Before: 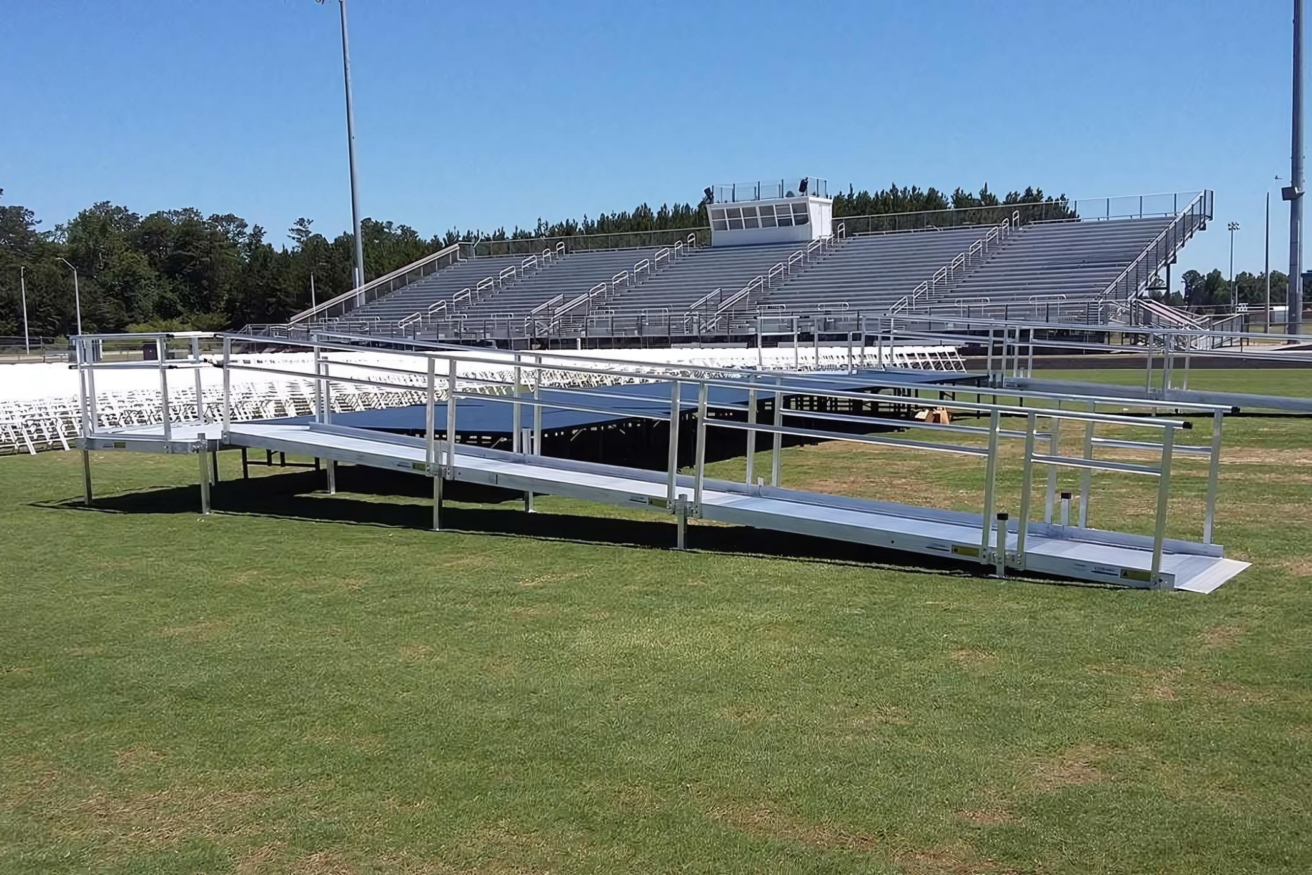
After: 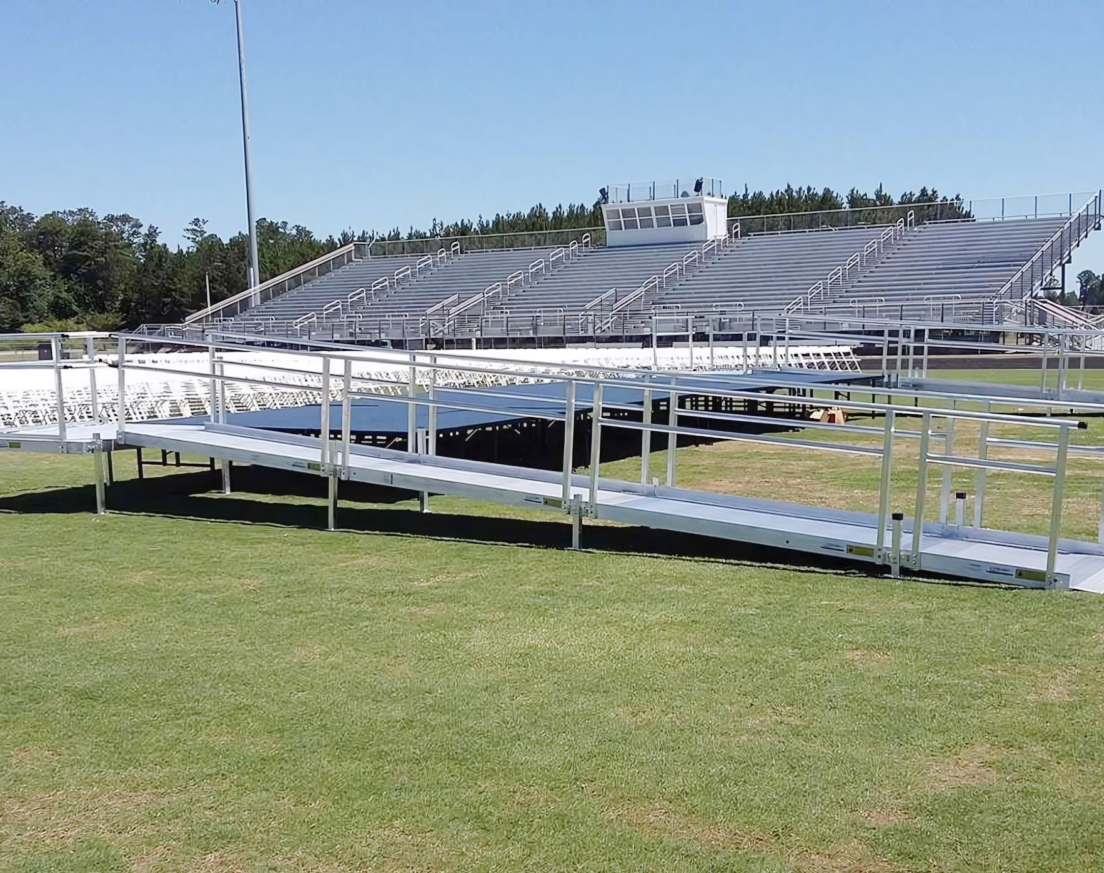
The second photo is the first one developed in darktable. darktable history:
base curve: curves: ch0 [(0, 0) (0.158, 0.273) (0.879, 0.895) (1, 1)], preserve colors none
crop: left 8.026%, right 7.374%
